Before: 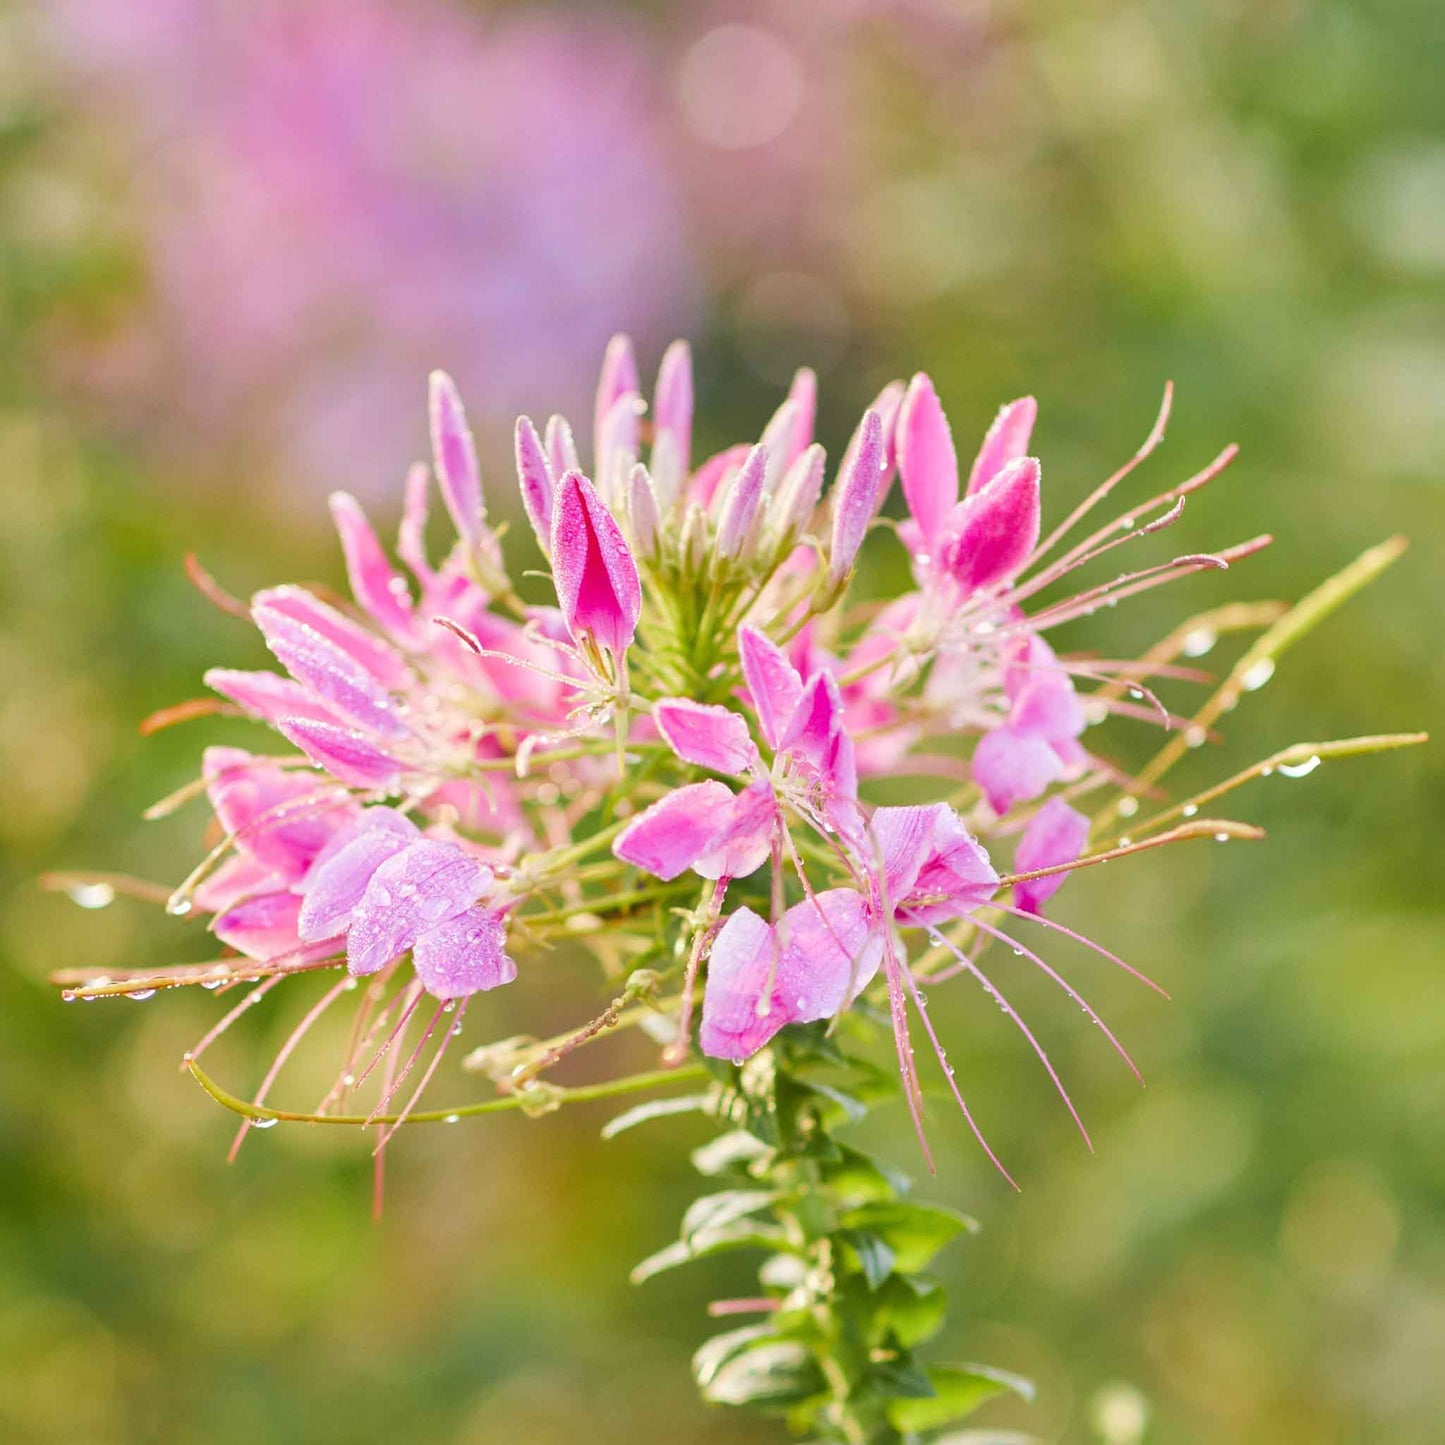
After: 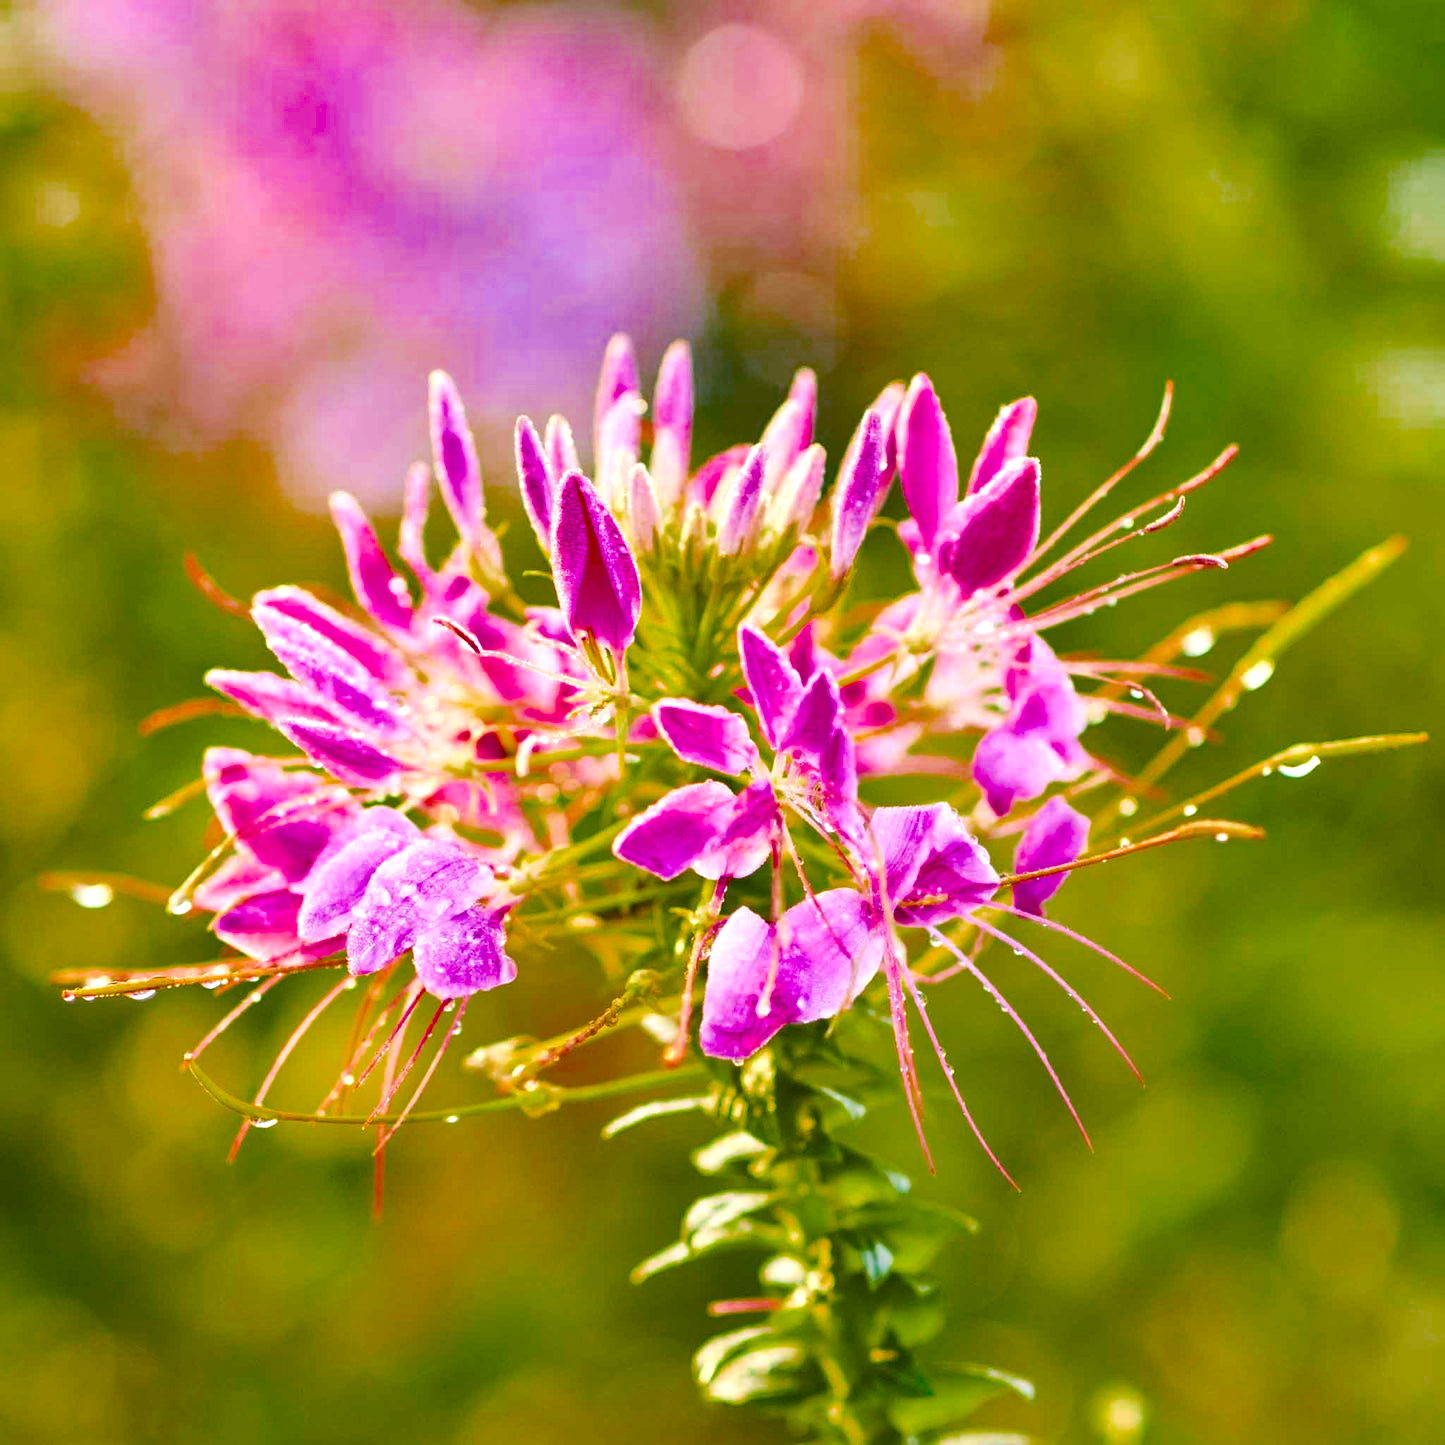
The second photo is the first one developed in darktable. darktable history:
color balance rgb: linear chroma grading › global chroma 15.441%, perceptual saturation grading › global saturation 51.193%, saturation formula JzAzBz (2021)
tone equalizer: -8 EV -0.421 EV, -7 EV -0.387 EV, -6 EV -0.314 EV, -5 EV -0.195 EV, -3 EV 0.205 EV, -2 EV 0.35 EV, -1 EV 0.396 EV, +0 EV 0.42 EV, edges refinement/feathering 500, mask exposure compensation -1.57 EV, preserve details no
